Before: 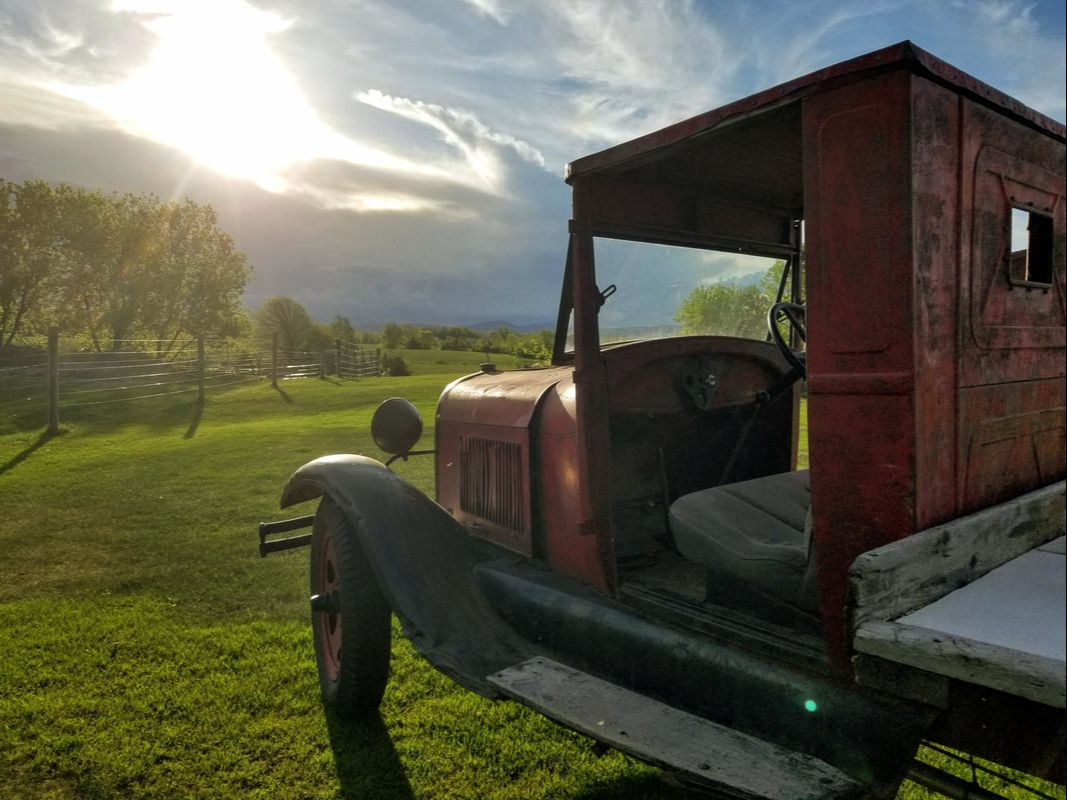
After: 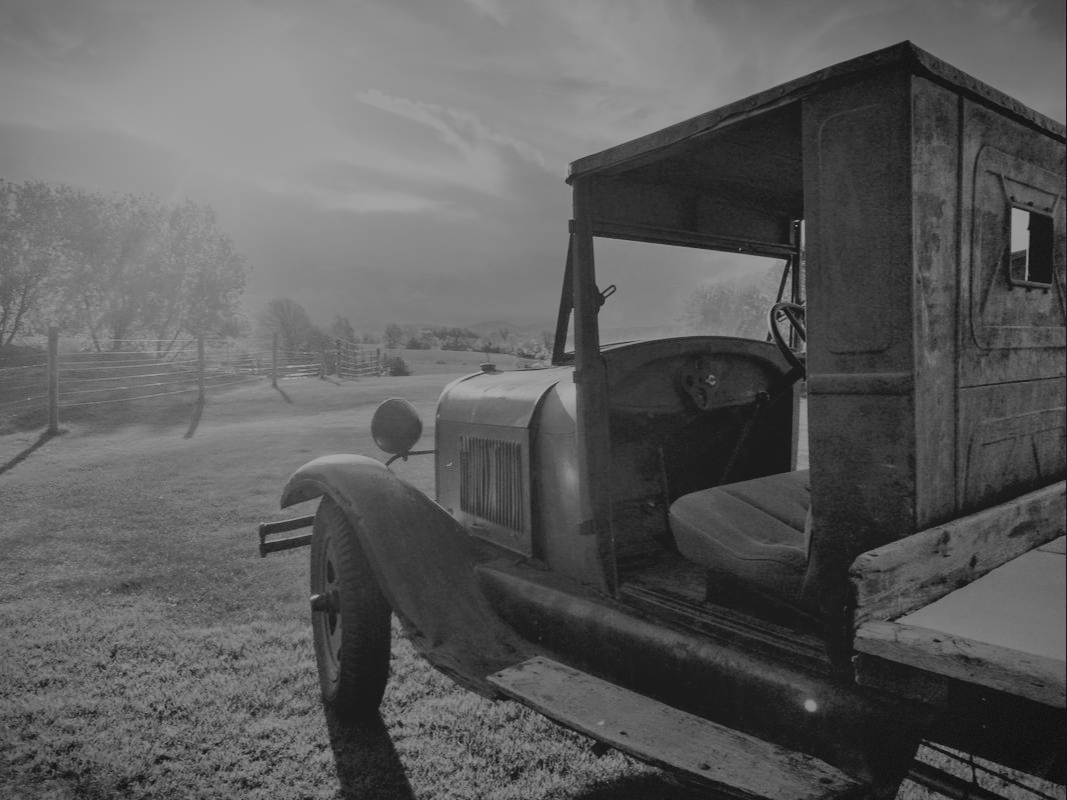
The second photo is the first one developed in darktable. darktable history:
contrast brightness saturation: contrast -0.28
vignetting: fall-off start 100%, brightness -0.406, saturation -0.3, width/height ratio 1.324, dithering 8-bit output, unbound false
tone curve: curves: ch0 [(0, 0.019) (0.066, 0.043) (0.189, 0.182) (0.368, 0.407) (0.501, 0.564) (0.677, 0.729) (0.851, 0.861) (0.997, 0.959)]; ch1 [(0, 0) (0.187, 0.121) (0.388, 0.346) (0.437, 0.409) (0.474, 0.472) (0.499, 0.501) (0.514, 0.507) (0.548, 0.557) (0.653, 0.663) (0.812, 0.856) (1, 1)]; ch2 [(0, 0) (0.246, 0.214) (0.421, 0.427) (0.459, 0.484) (0.5, 0.504) (0.518, 0.516) (0.529, 0.548) (0.56, 0.576) (0.607, 0.63) (0.744, 0.734) (0.867, 0.821) (0.993, 0.889)], color space Lab, independent channels, preserve colors none
exposure: exposure 0.921 EV, compensate highlight preservation false
filmic rgb: black relative exposure -7.32 EV, white relative exposure 5.09 EV, hardness 3.2
monochrome: a 79.32, b 81.83, size 1.1
